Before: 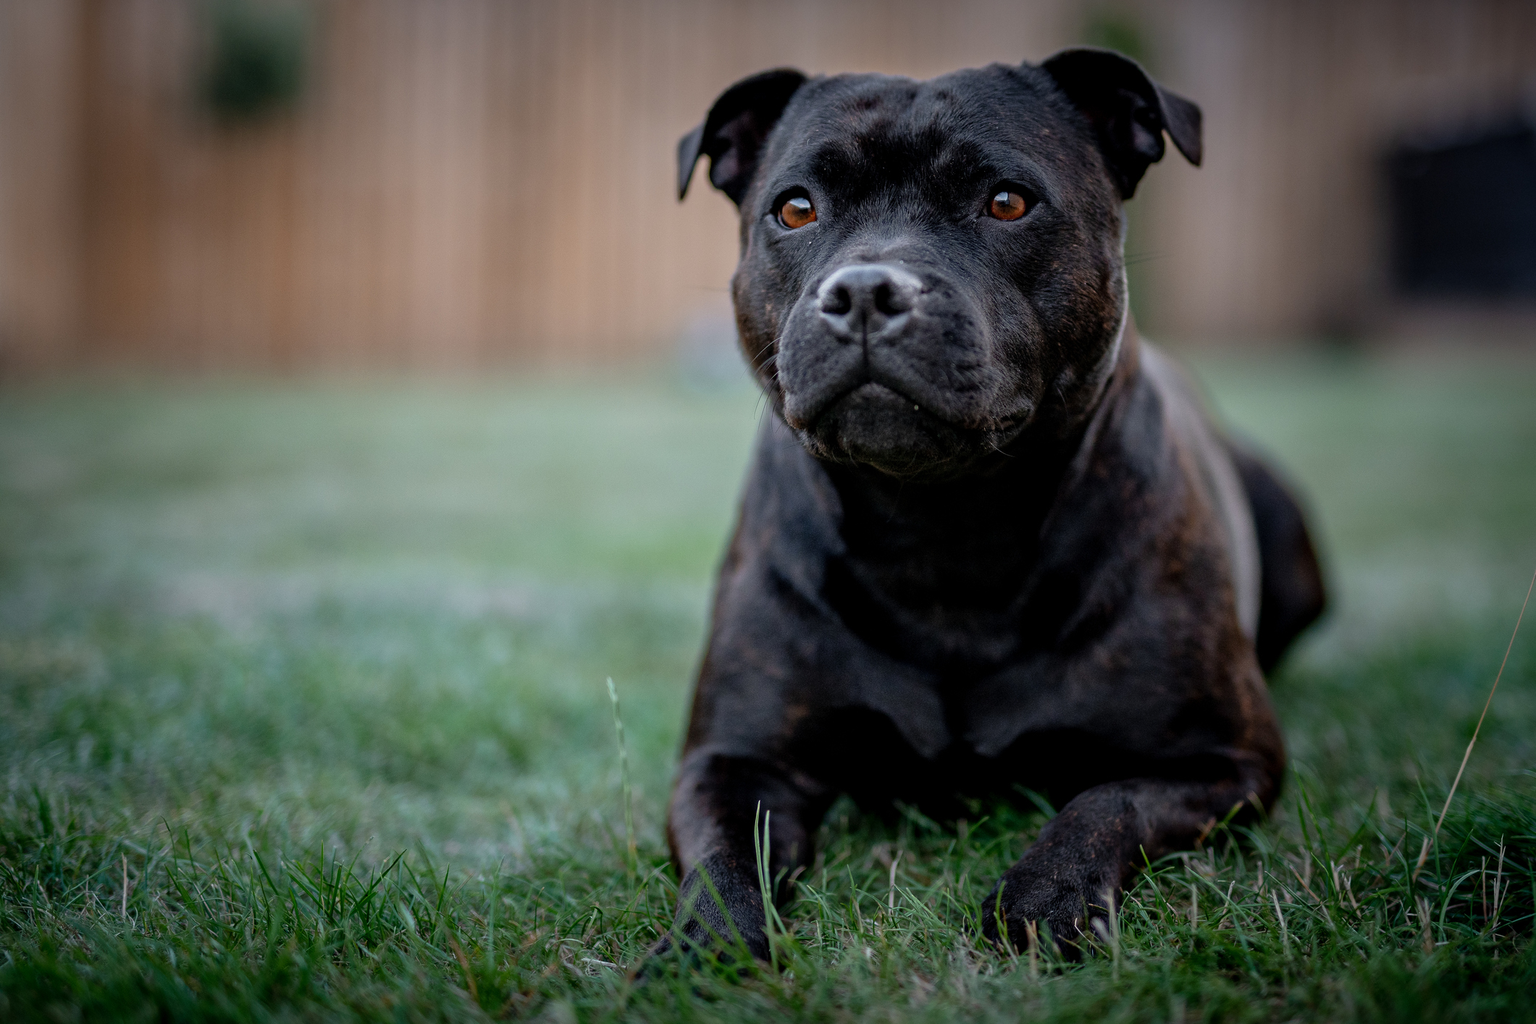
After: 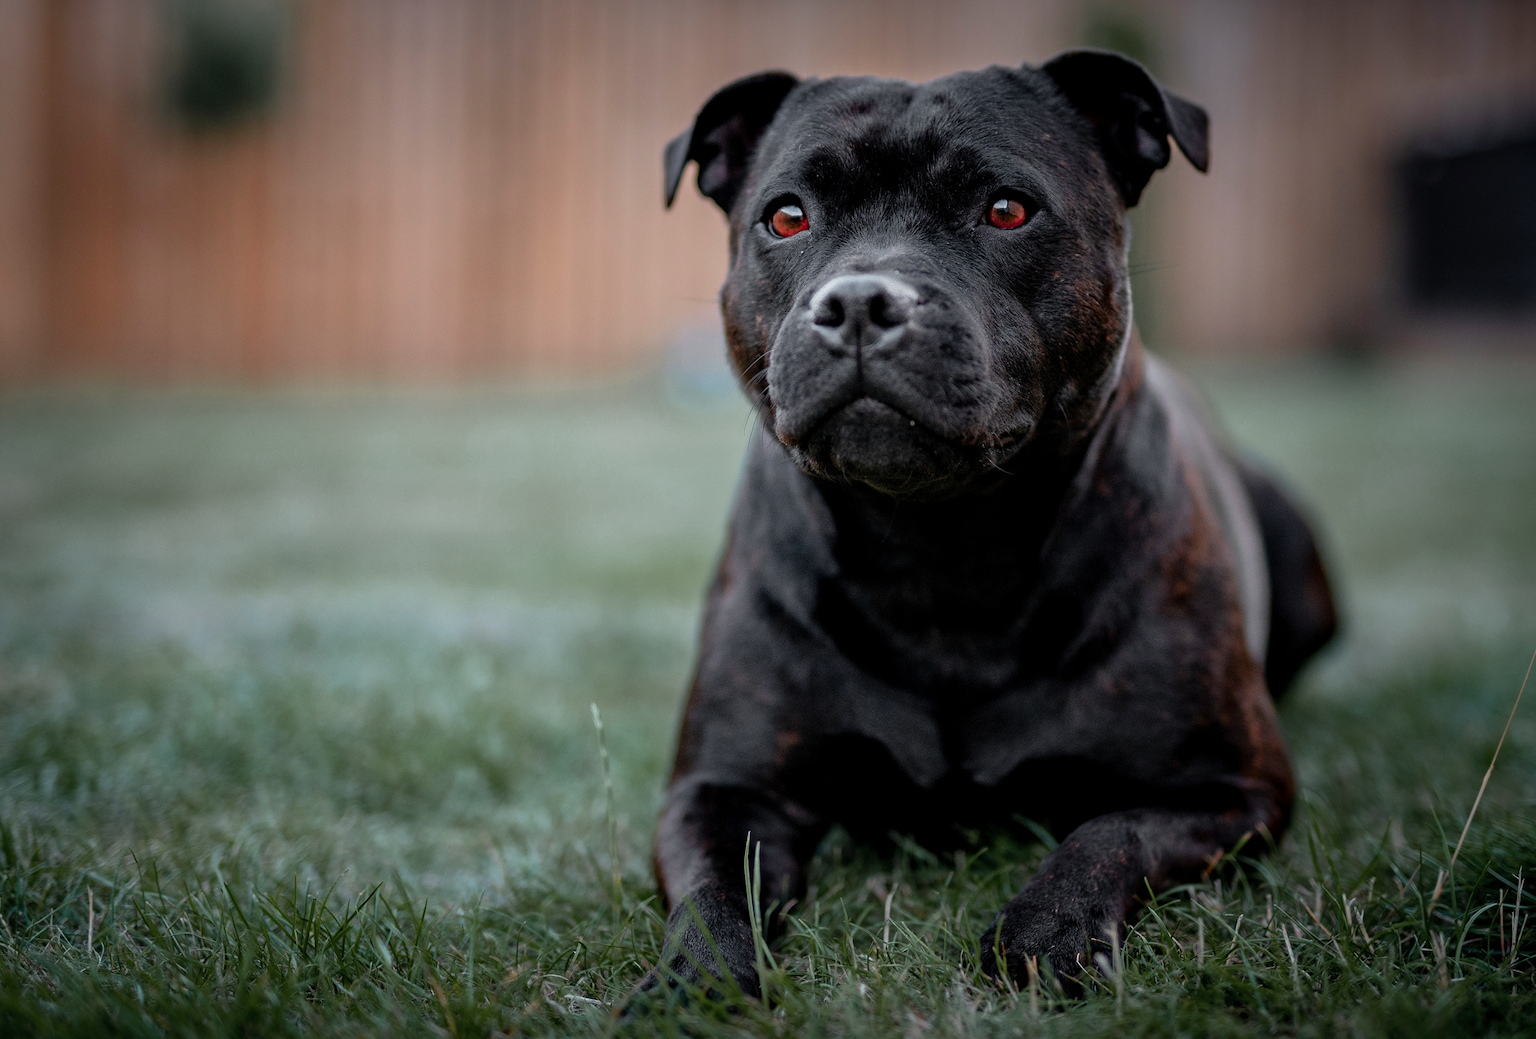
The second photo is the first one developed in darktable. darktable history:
color zones: curves: ch0 [(0, 0.533) (0.126, 0.533) (0.234, 0.533) (0.368, 0.357) (0.5, 0.5) (0.625, 0.5) (0.74, 0.637) (0.875, 0.5)]; ch1 [(0.004, 0.708) (0.129, 0.662) (0.25, 0.5) (0.375, 0.331) (0.496, 0.396) (0.625, 0.649) (0.739, 0.26) (0.875, 0.5) (1, 0.478)]; ch2 [(0, 0.409) (0.132, 0.403) (0.236, 0.558) (0.379, 0.448) (0.5, 0.5) (0.625, 0.5) (0.691, 0.39) (0.875, 0.5)]
crop and rotate: left 2.536%, right 1.107%, bottom 2.246%
tone equalizer: on, module defaults
